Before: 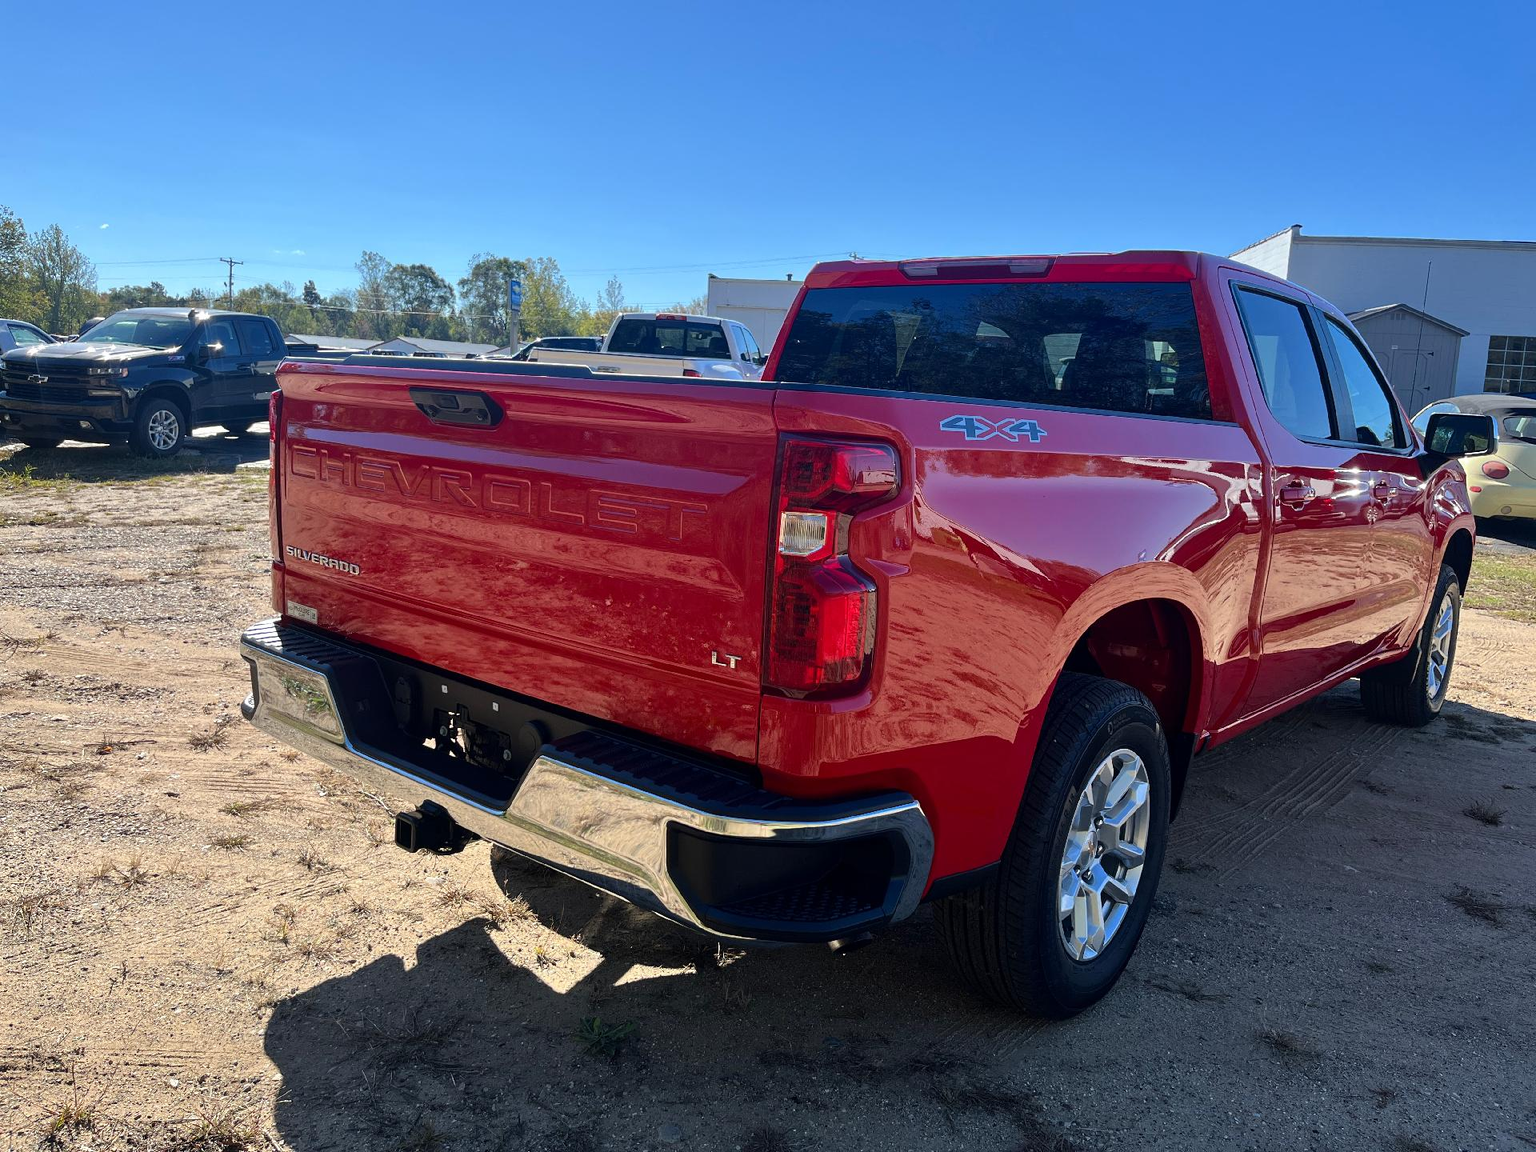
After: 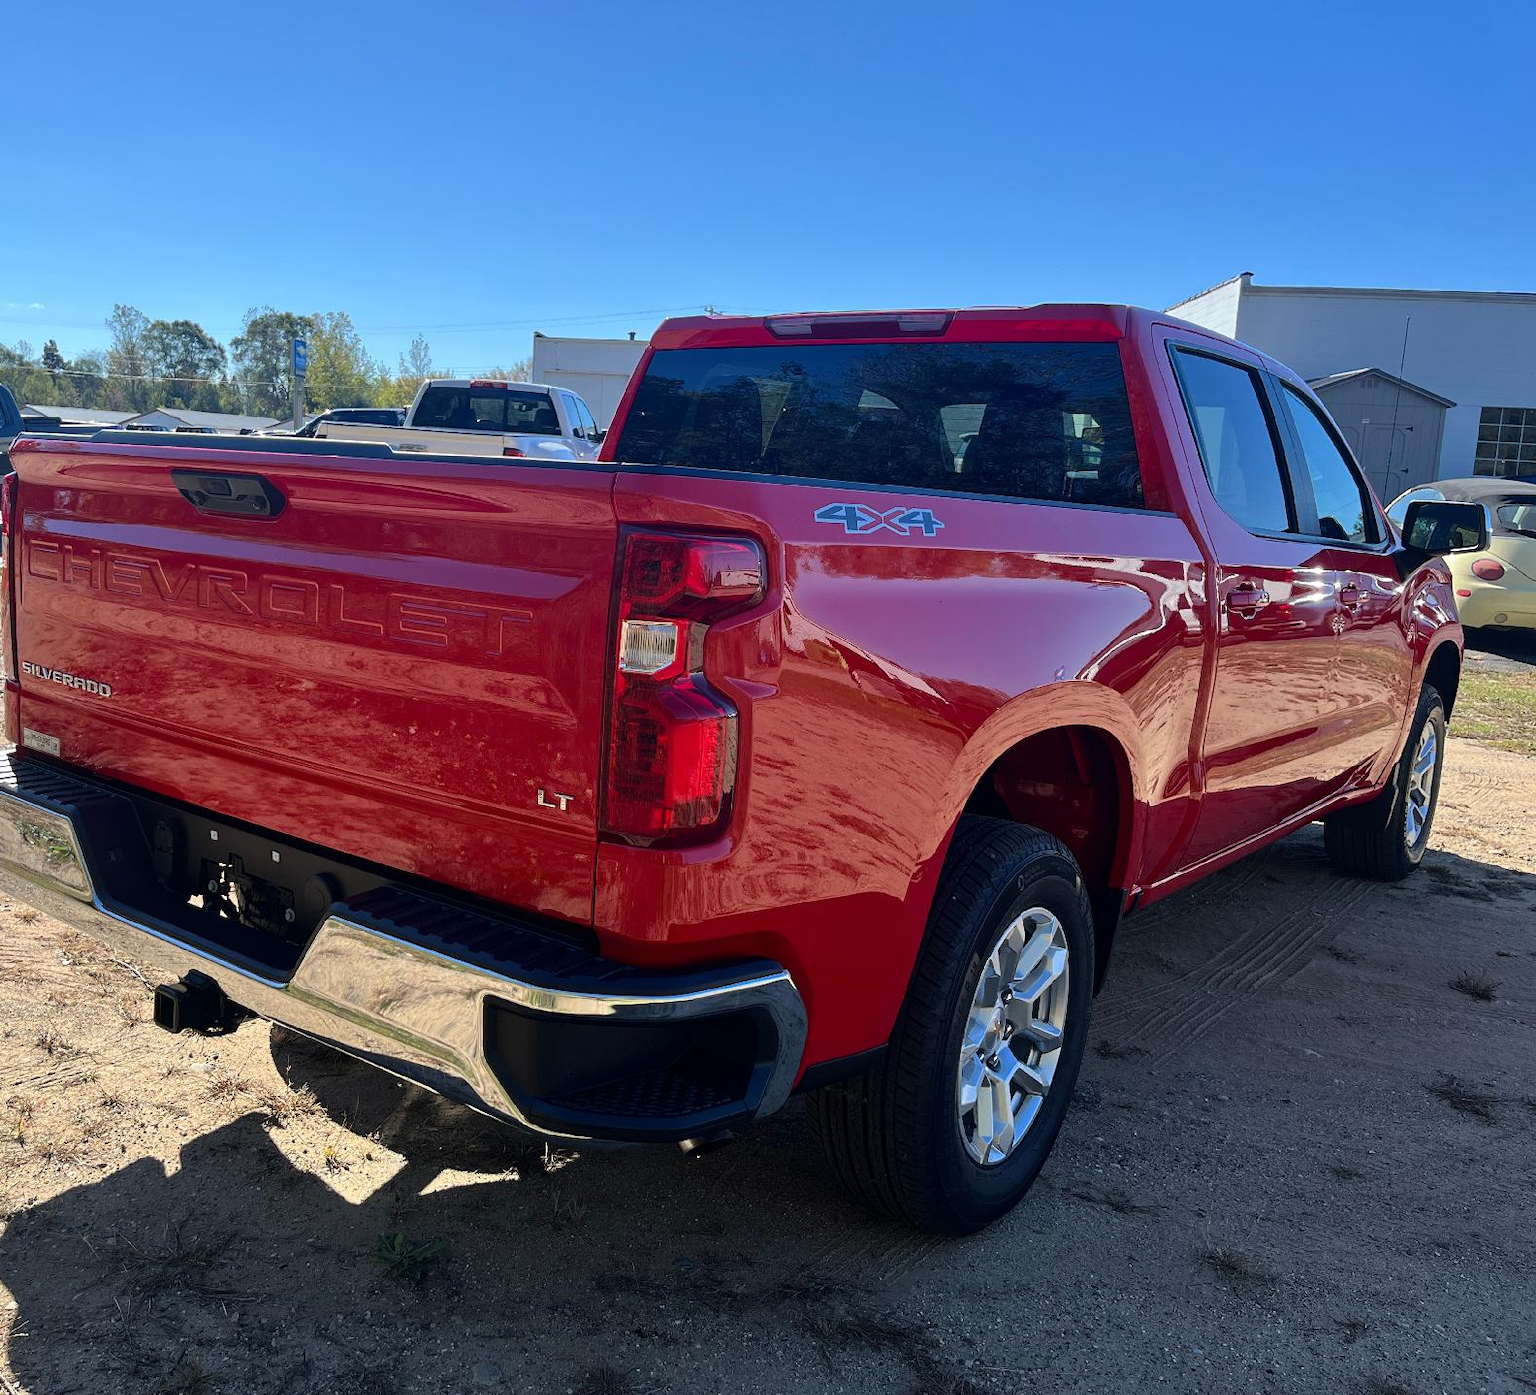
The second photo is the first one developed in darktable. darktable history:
crop: left 17.468%, bottom 0.04%
